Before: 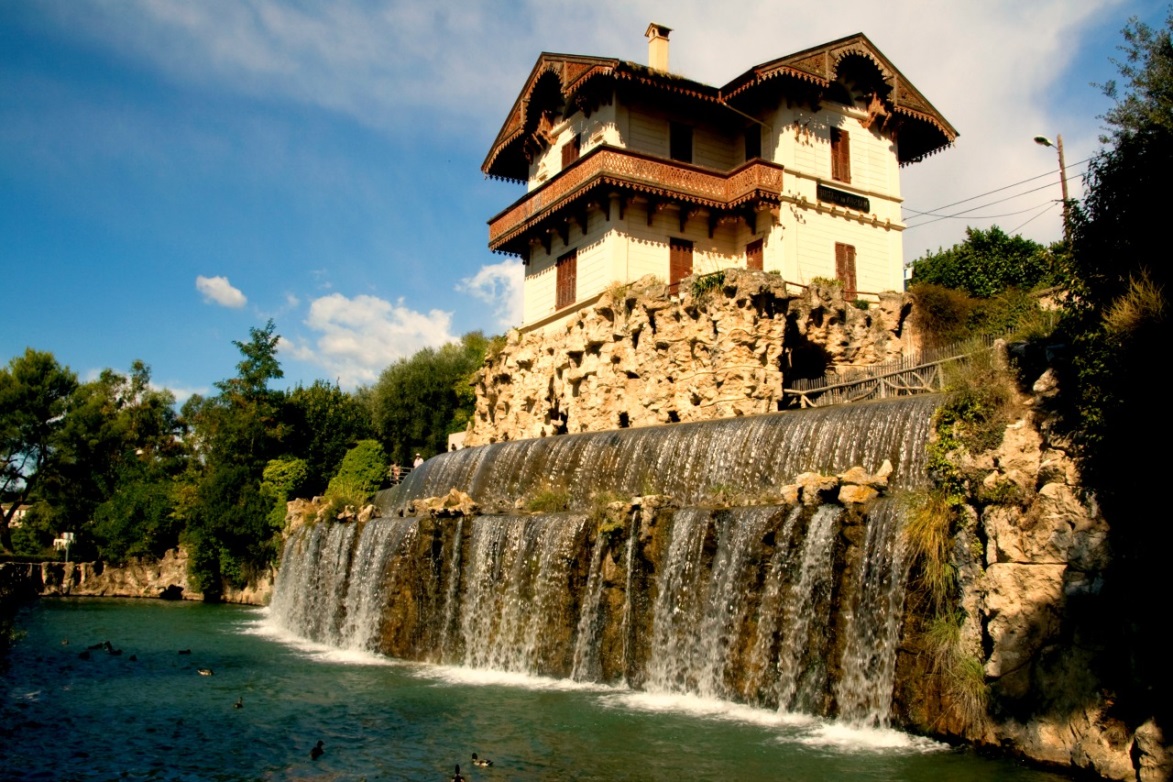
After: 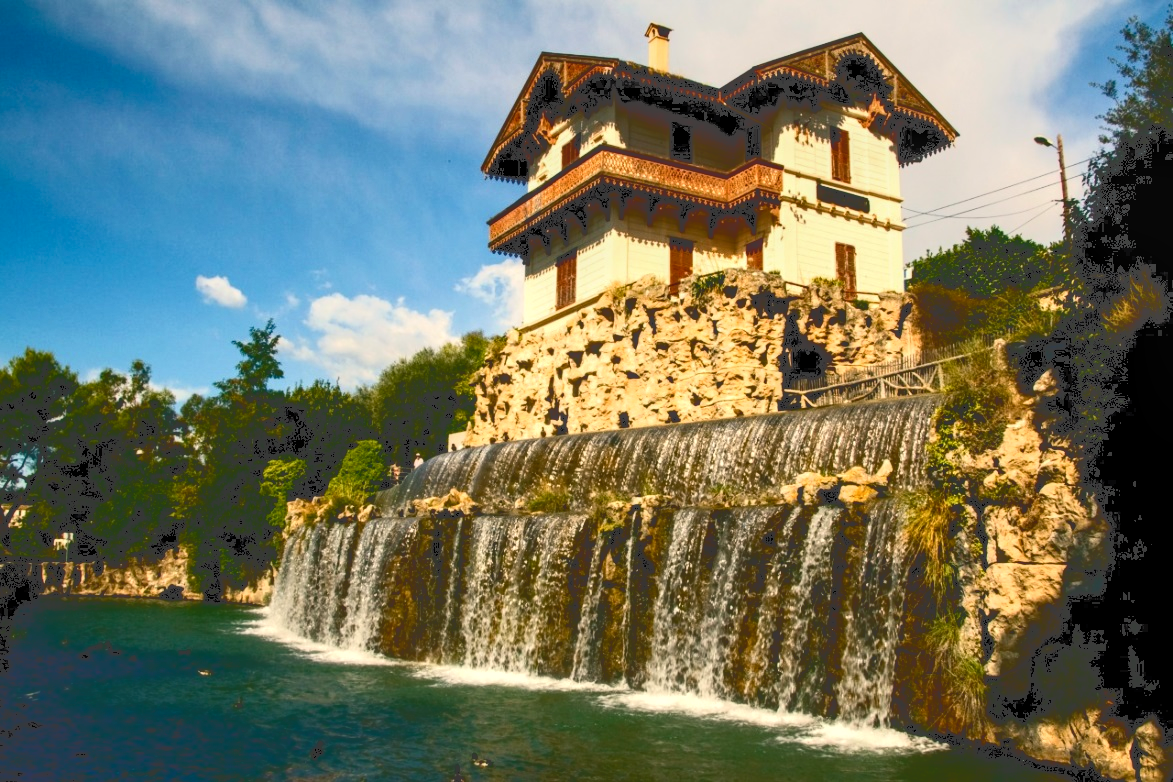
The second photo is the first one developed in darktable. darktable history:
tone curve: curves: ch0 [(0, 0) (0.003, 0.235) (0.011, 0.235) (0.025, 0.235) (0.044, 0.235) (0.069, 0.235) (0.1, 0.237) (0.136, 0.239) (0.177, 0.243) (0.224, 0.256) (0.277, 0.287) (0.335, 0.329) (0.399, 0.391) (0.468, 0.476) (0.543, 0.574) (0.623, 0.683) (0.709, 0.778) (0.801, 0.869) (0.898, 0.924) (1, 1)], color space Lab, independent channels, preserve colors none
color balance rgb: shadows lift › chroma 2.012%, shadows lift › hue 221.11°, perceptual saturation grading › global saturation 12.662%
local contrast: on, module defaults
